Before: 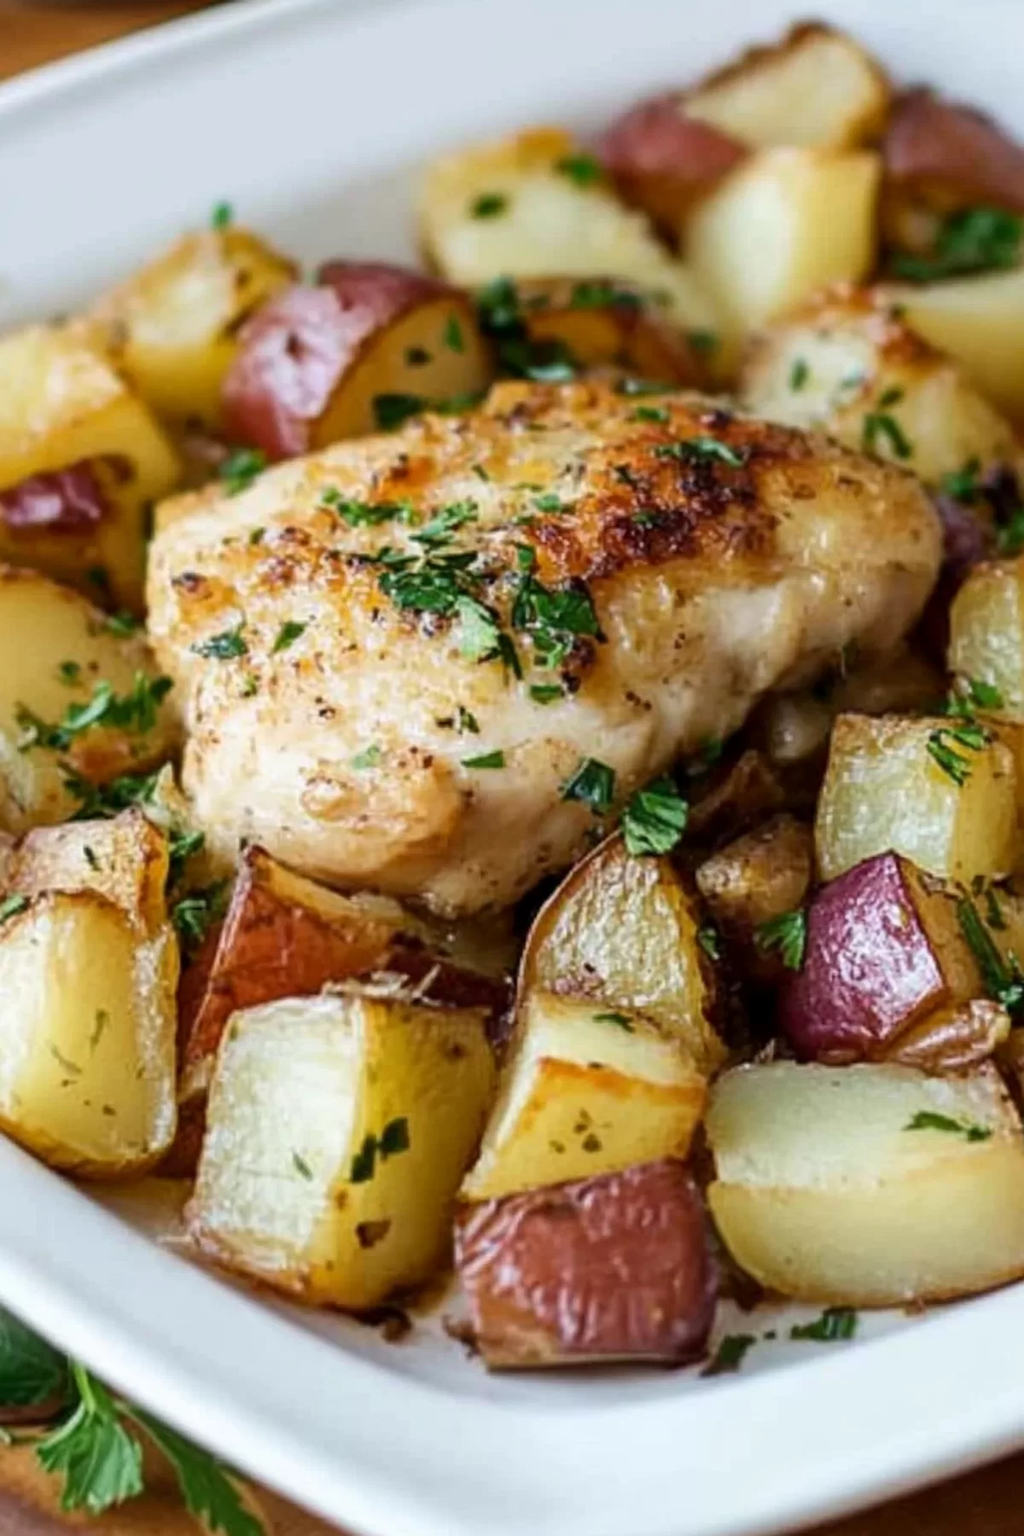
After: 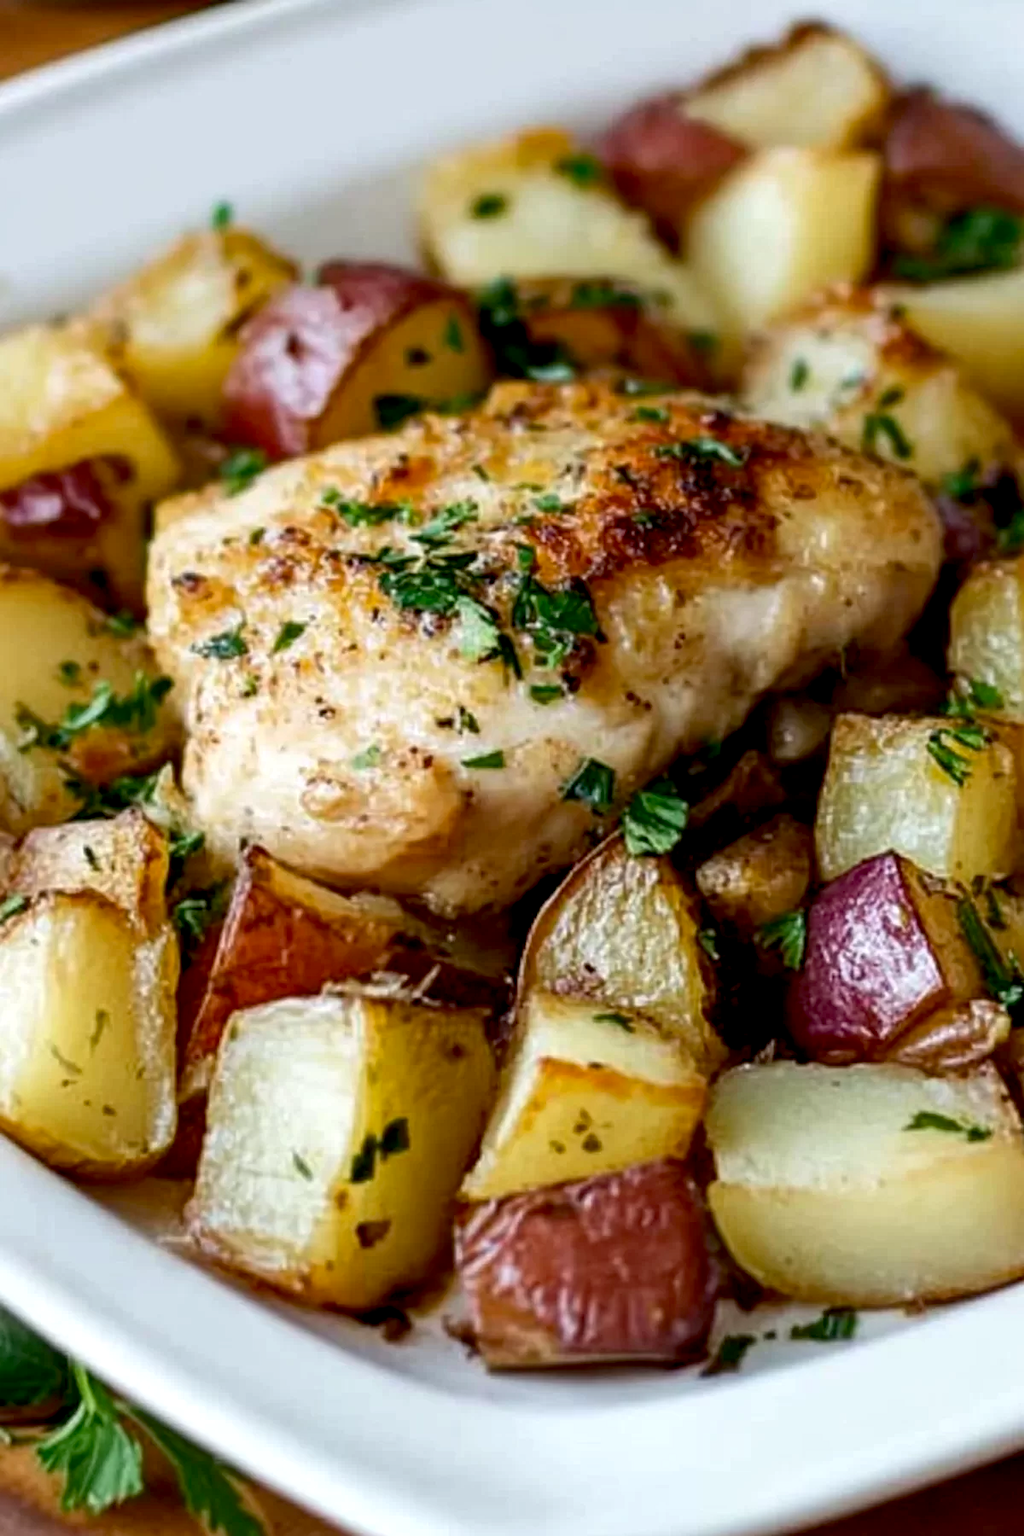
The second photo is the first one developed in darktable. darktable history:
exposure: black level correction 0.009, exposure 0.114 EV, compensate highlight preservation false
contrast brightness saturation: brightness -0.086
base curve: preserve colors none
